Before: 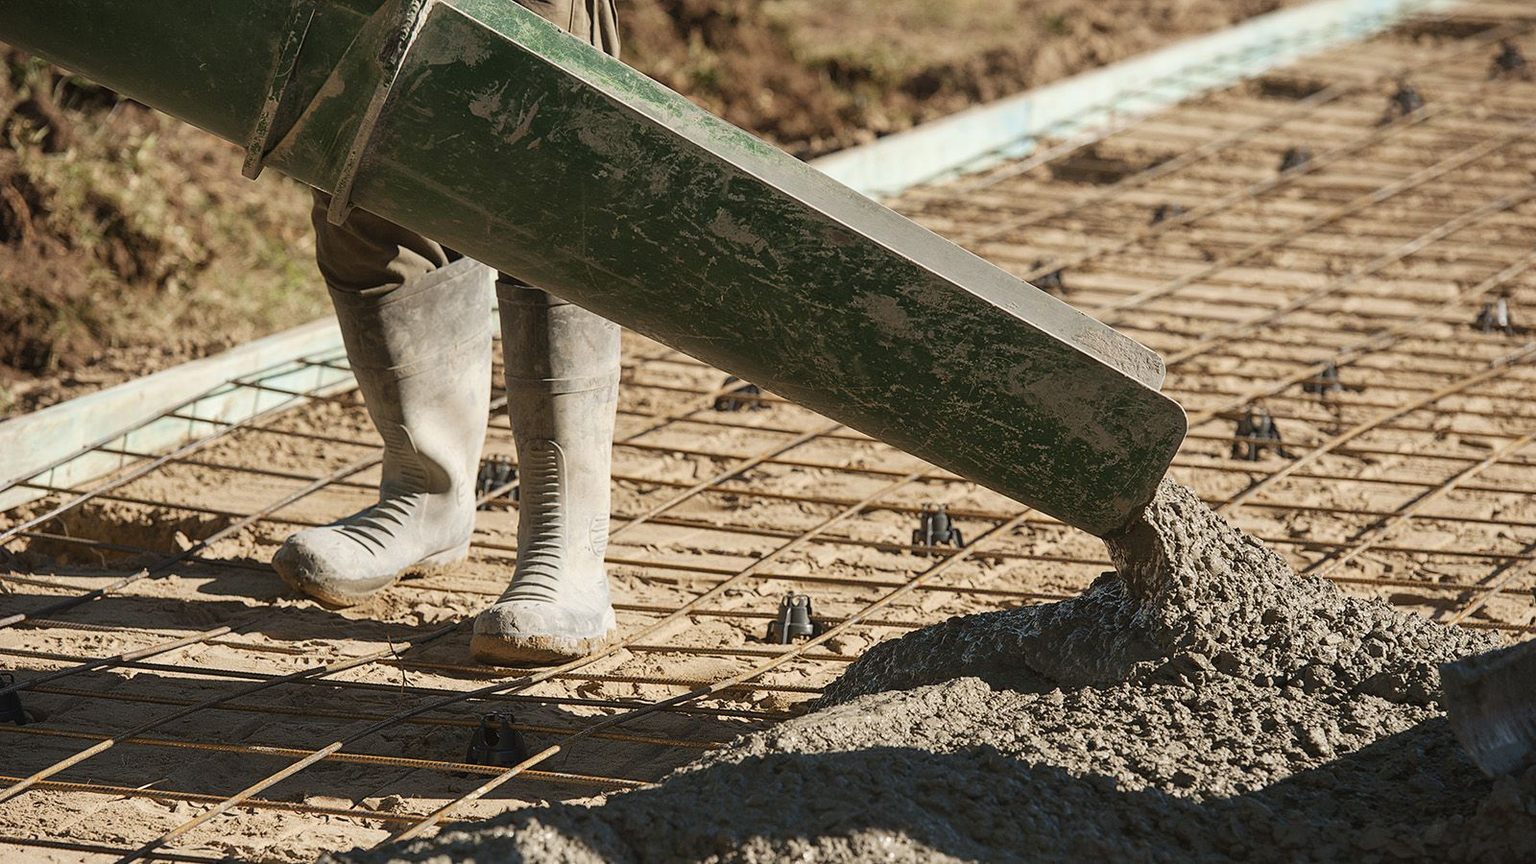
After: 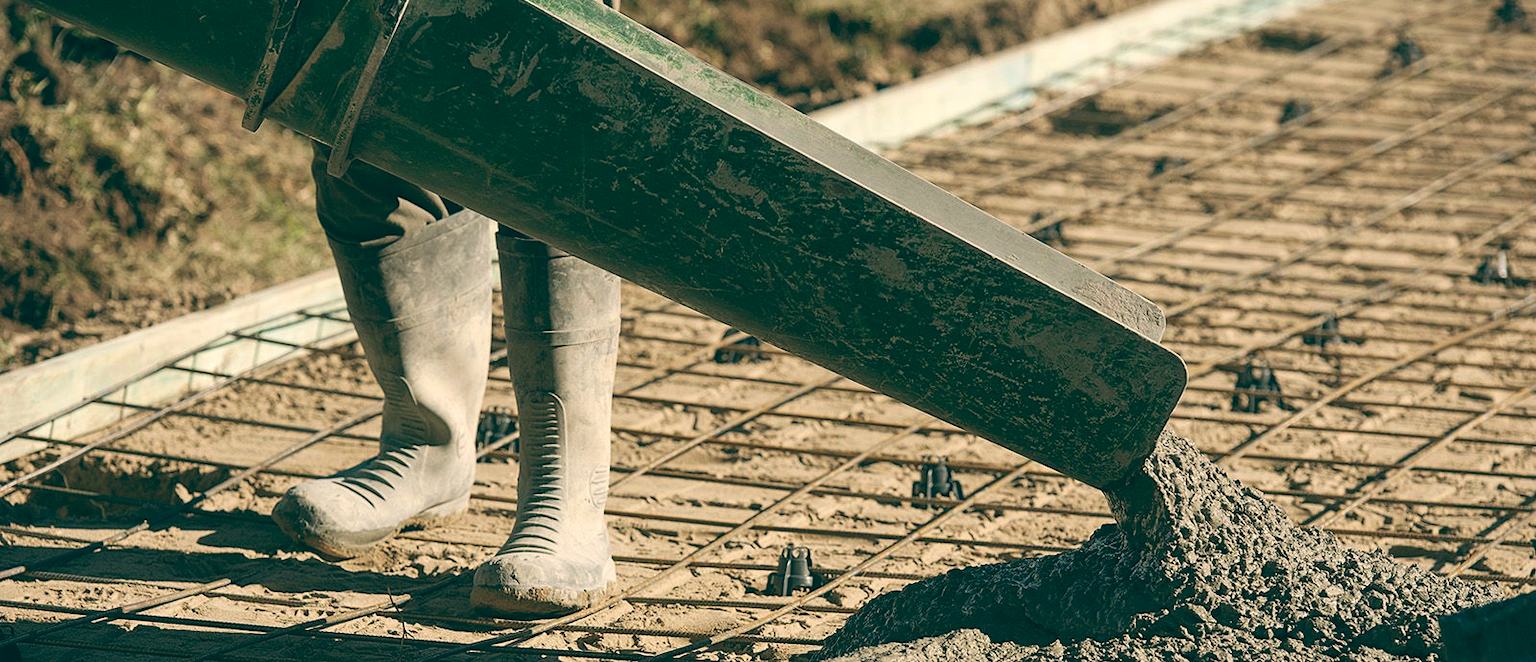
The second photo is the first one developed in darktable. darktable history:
crop: top 5.667%, bottom 17.637%
color balance: lift [1.005, 0.99, 1.007, 1.01], gamma [1, 0.979, 1.011, 1.021], gain [0.923, 1.098, 1.025, 0.902], input saturation 90.45%, contrast 7.73%, output saturation 105.91%
